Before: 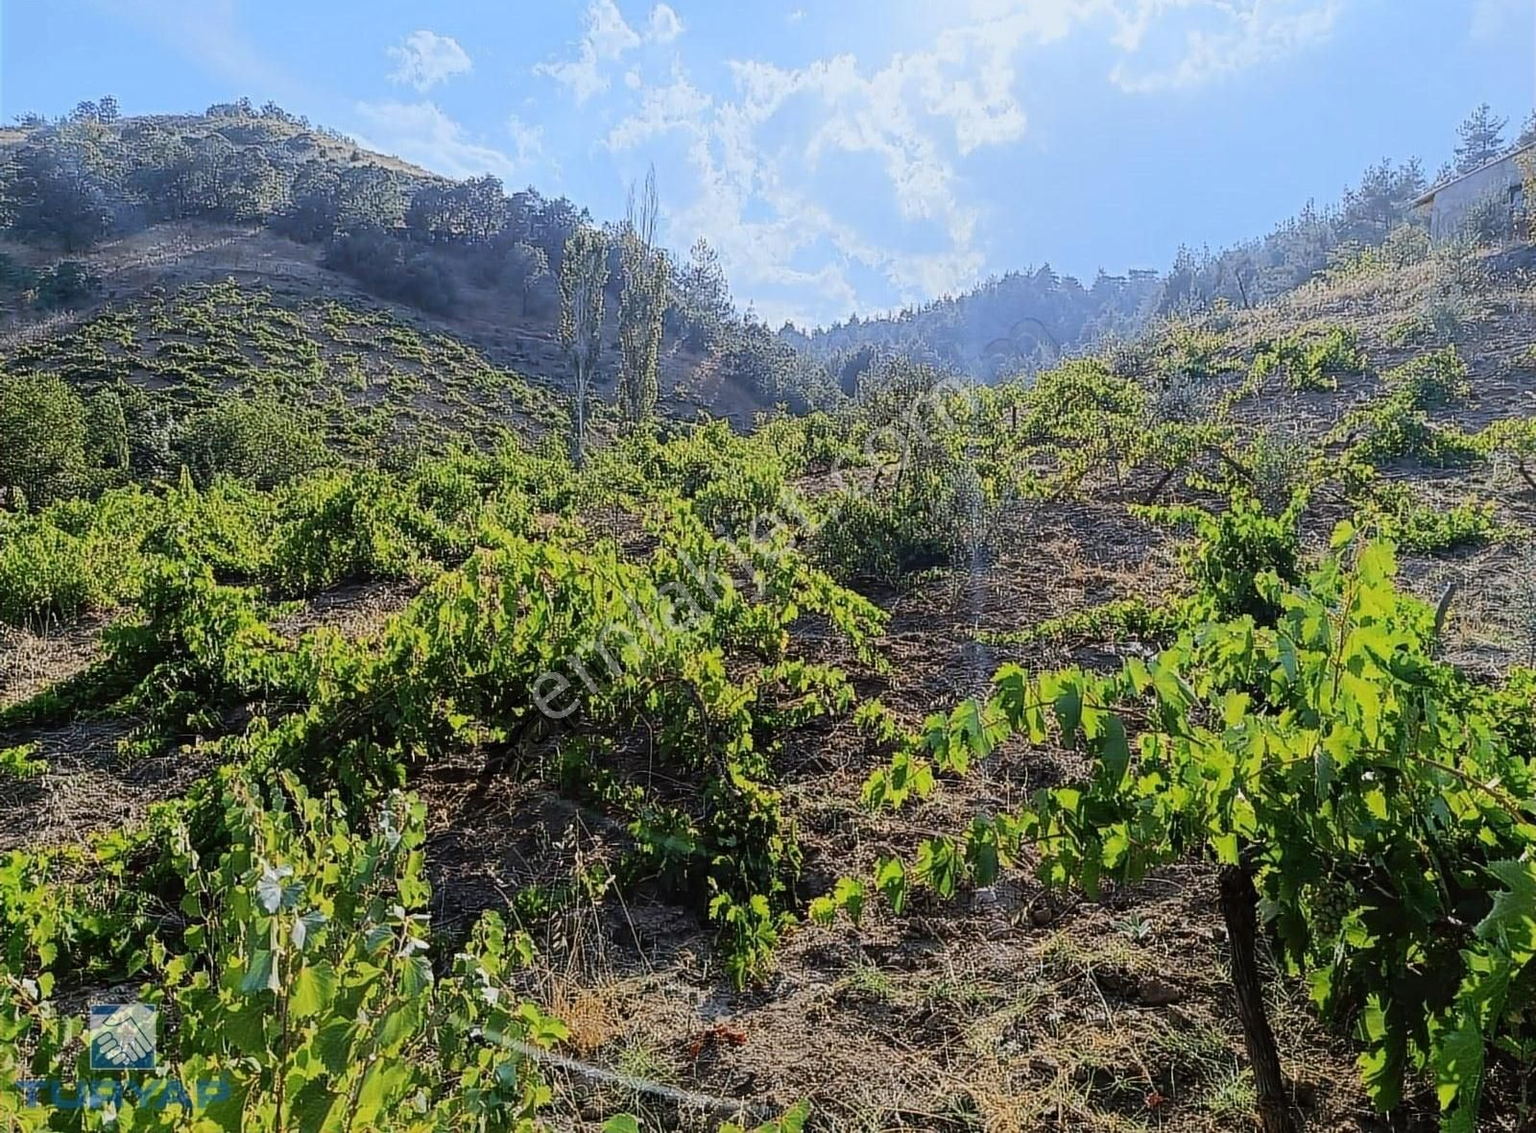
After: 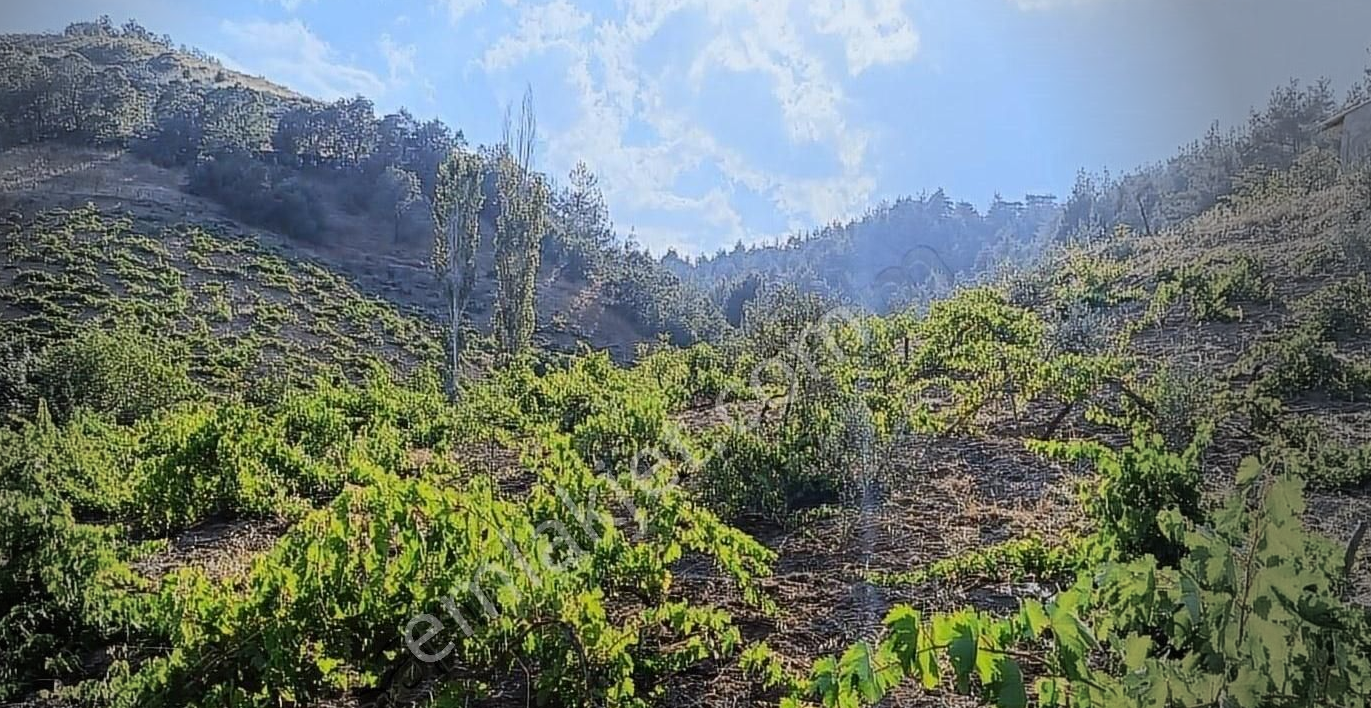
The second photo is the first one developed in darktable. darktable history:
vignetting: fall-off start 69.23%, fall-off radius 28.84%, center (-0.122, -0.006), width/height ratio 0.985, shape 0.846, unbound false
crop and rotate: left 9.414%, top 7.356%, right 4.845%, bottom 32.605%
